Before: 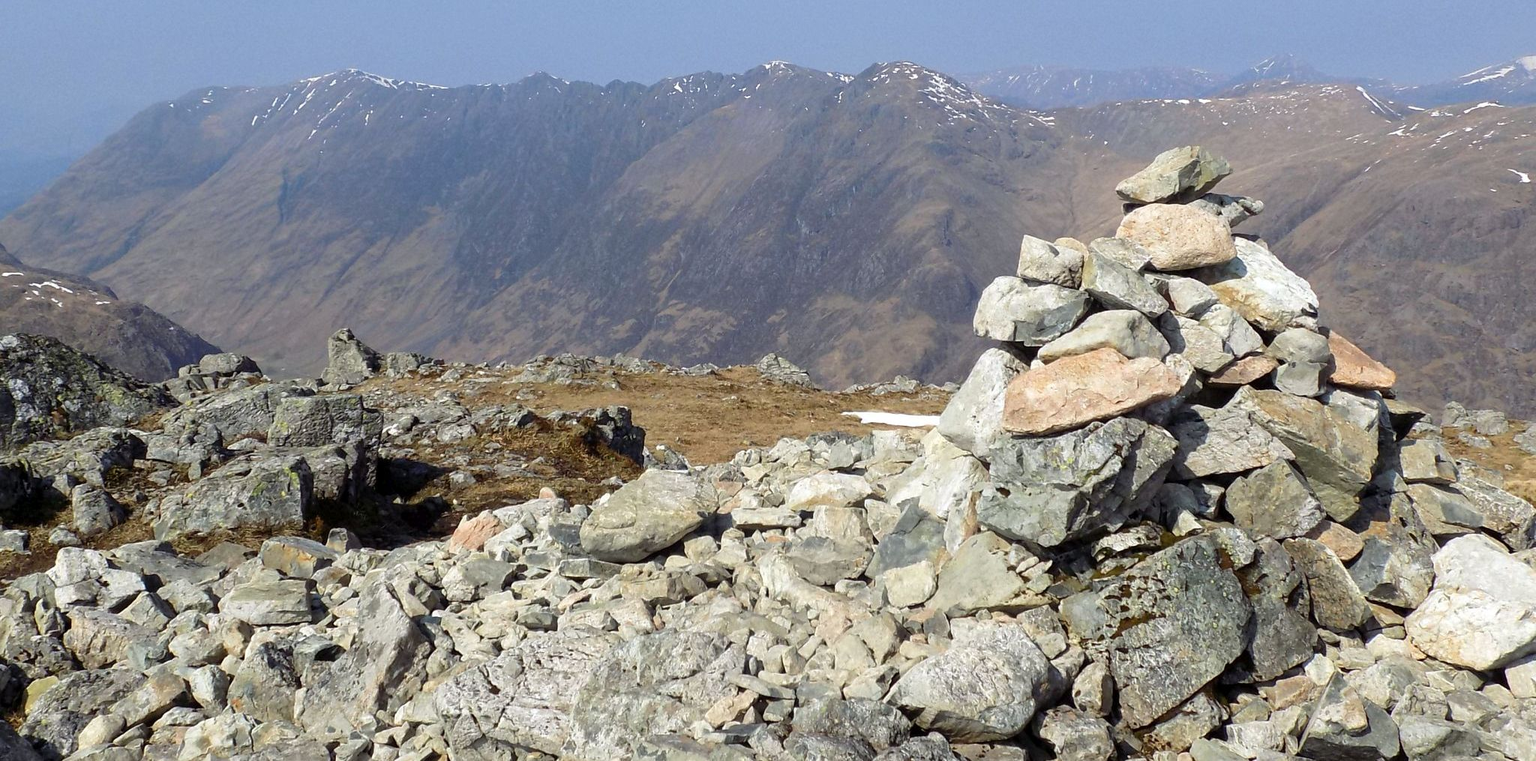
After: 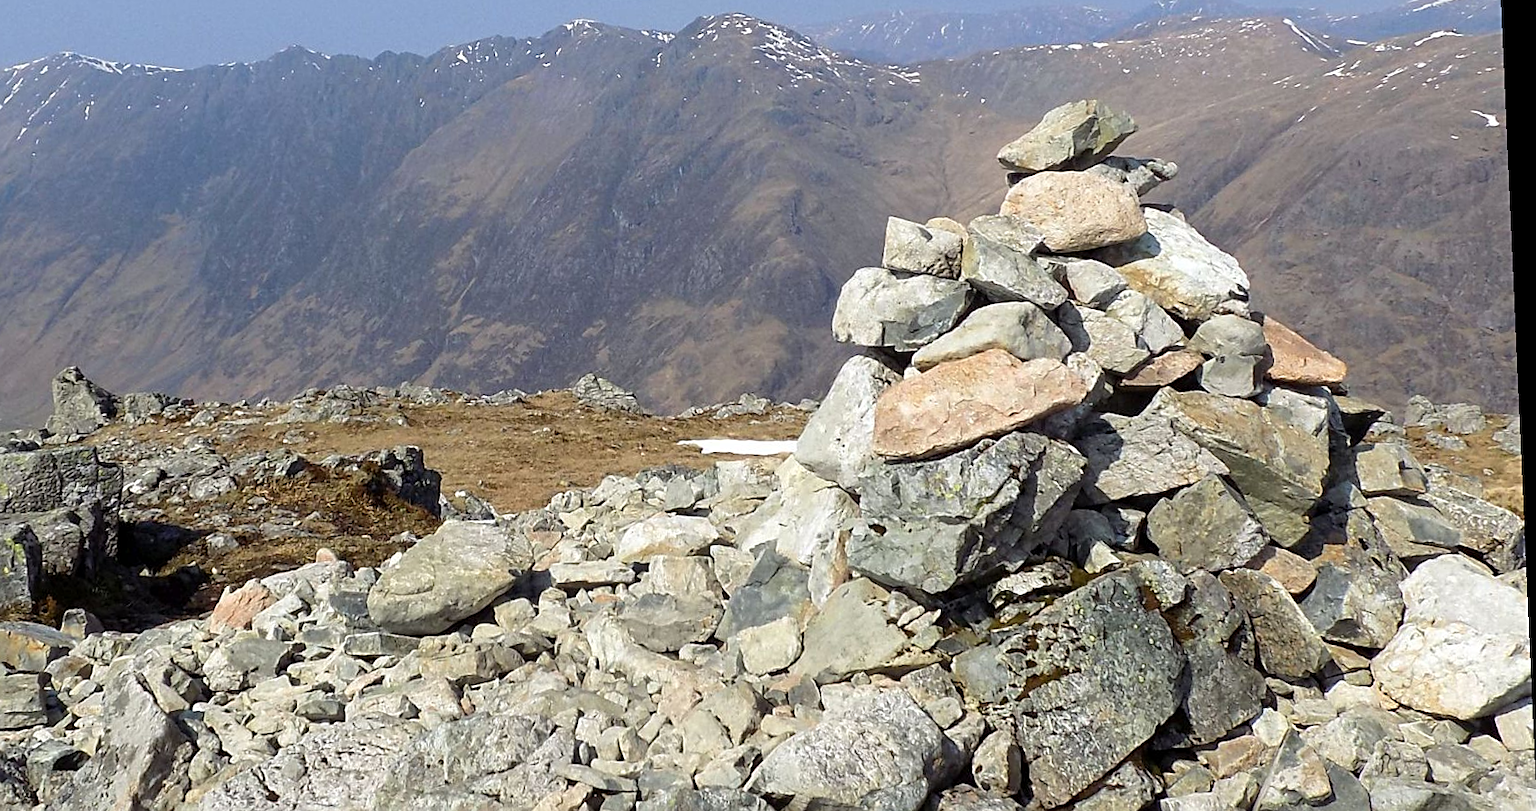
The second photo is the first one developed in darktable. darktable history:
rotate and perspective: rotation -2.56°, automatic cropping off
sharpen: on, module defaults
crop: left 19.159%, top 9.58%, bottom 9.58%
